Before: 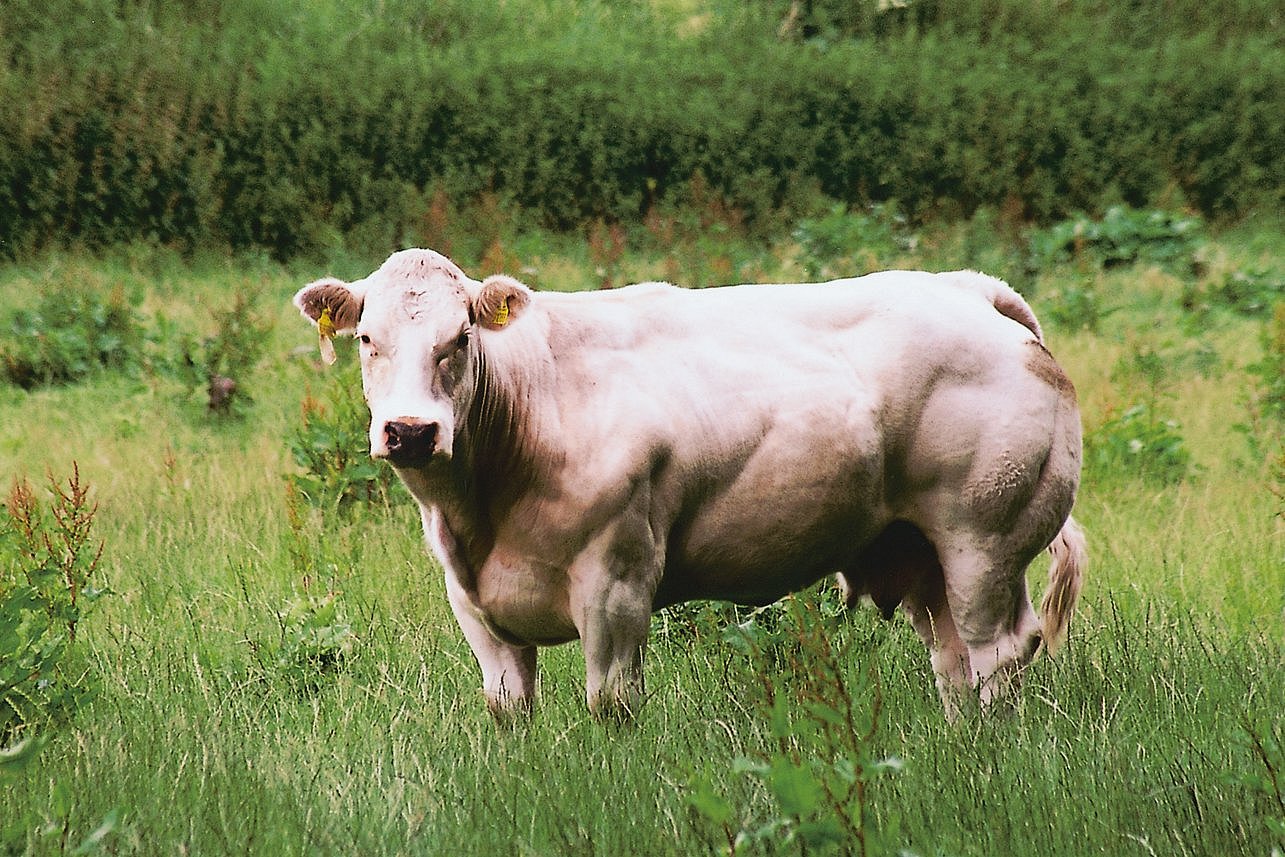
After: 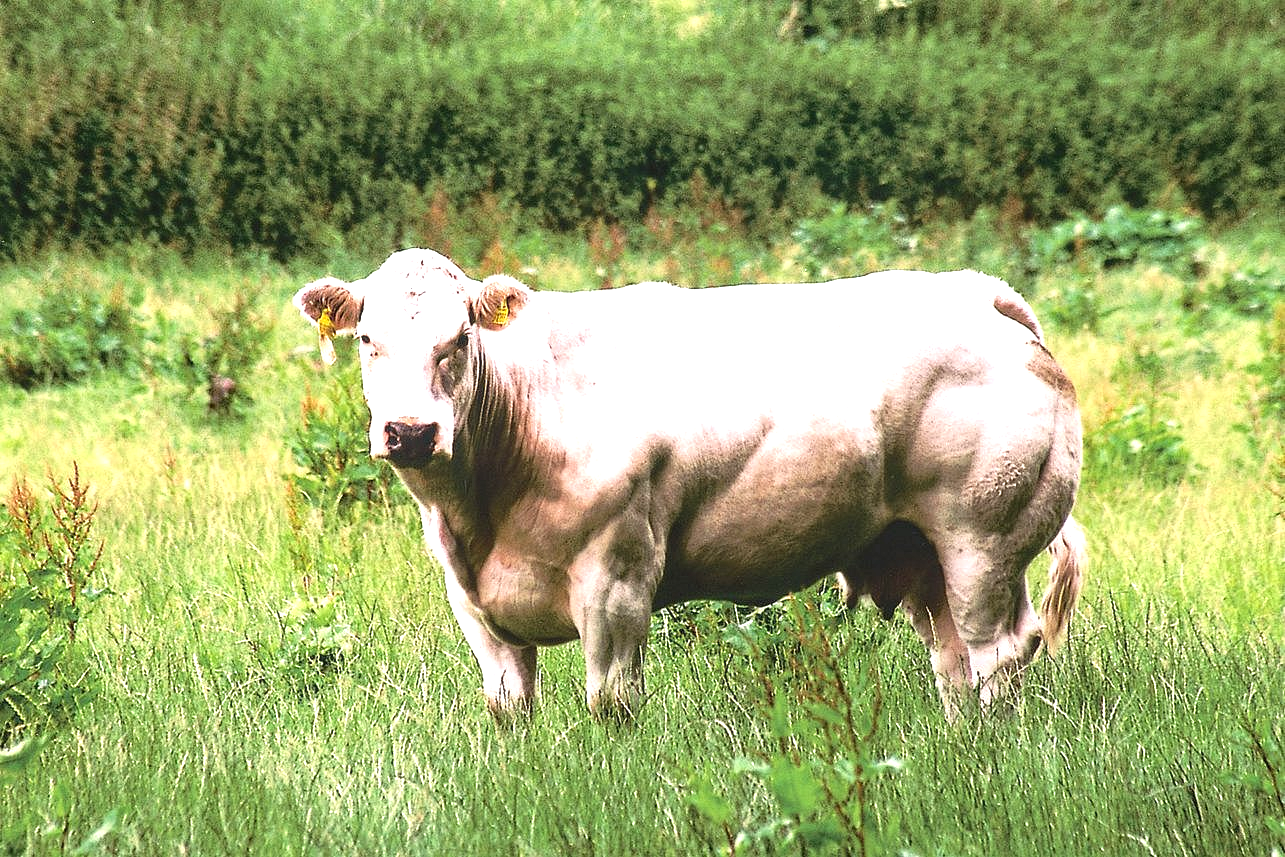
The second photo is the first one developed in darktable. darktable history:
local contrast: on, module defaults
exposure: black level correction 0, exposure 1 EV, compensate highlight preservation false
